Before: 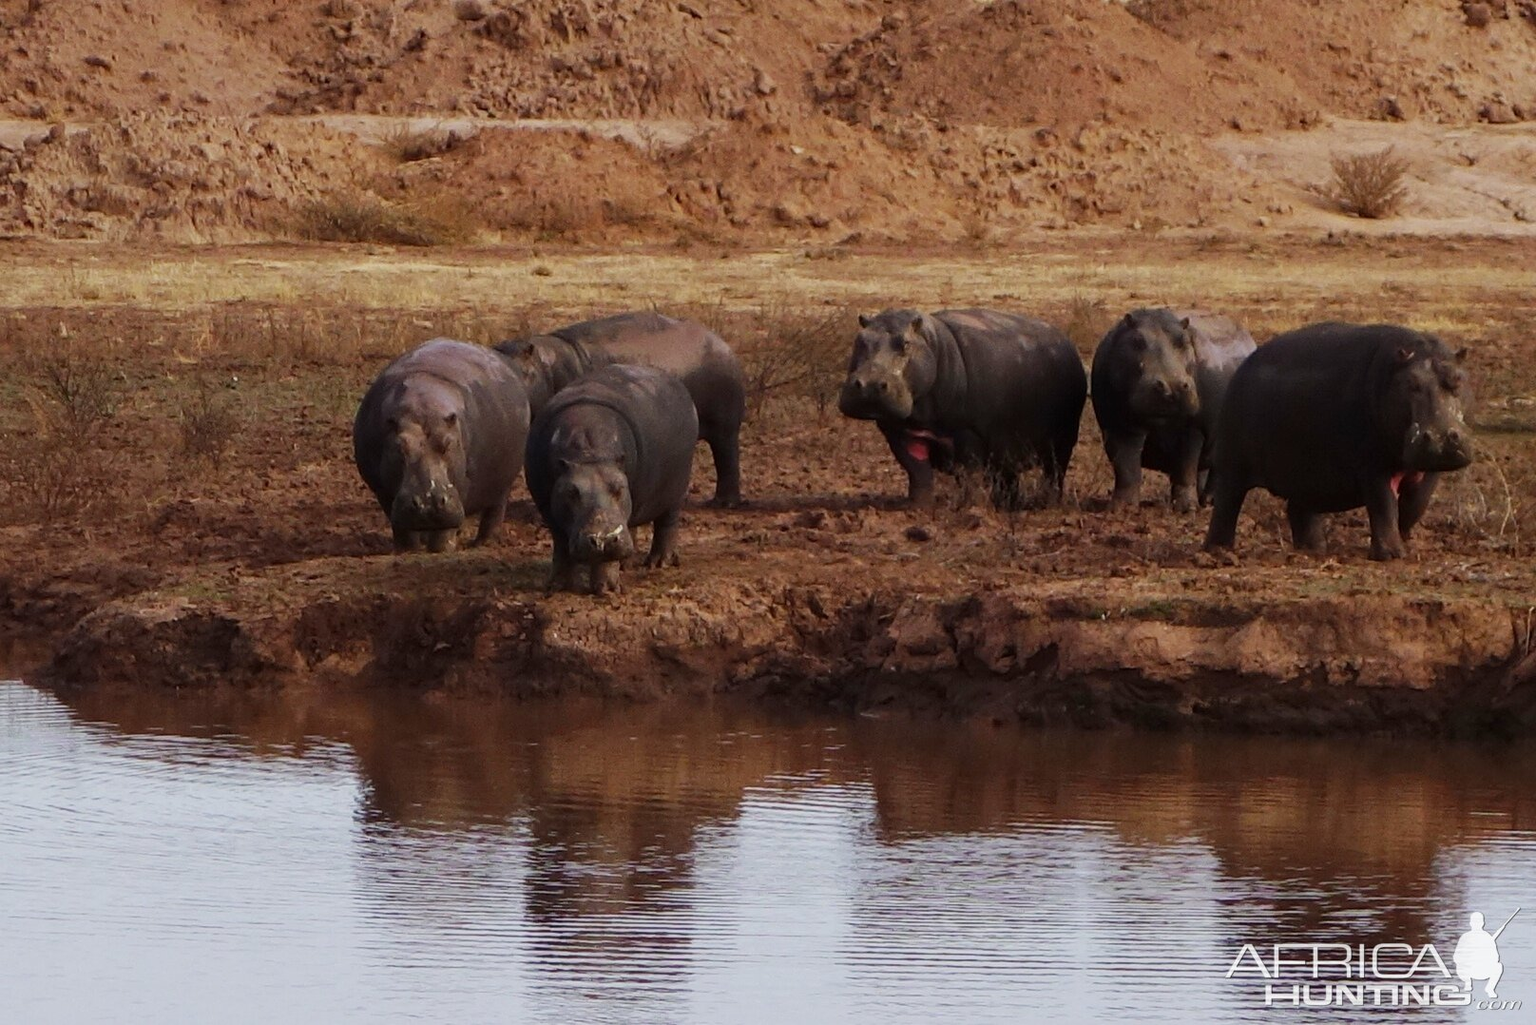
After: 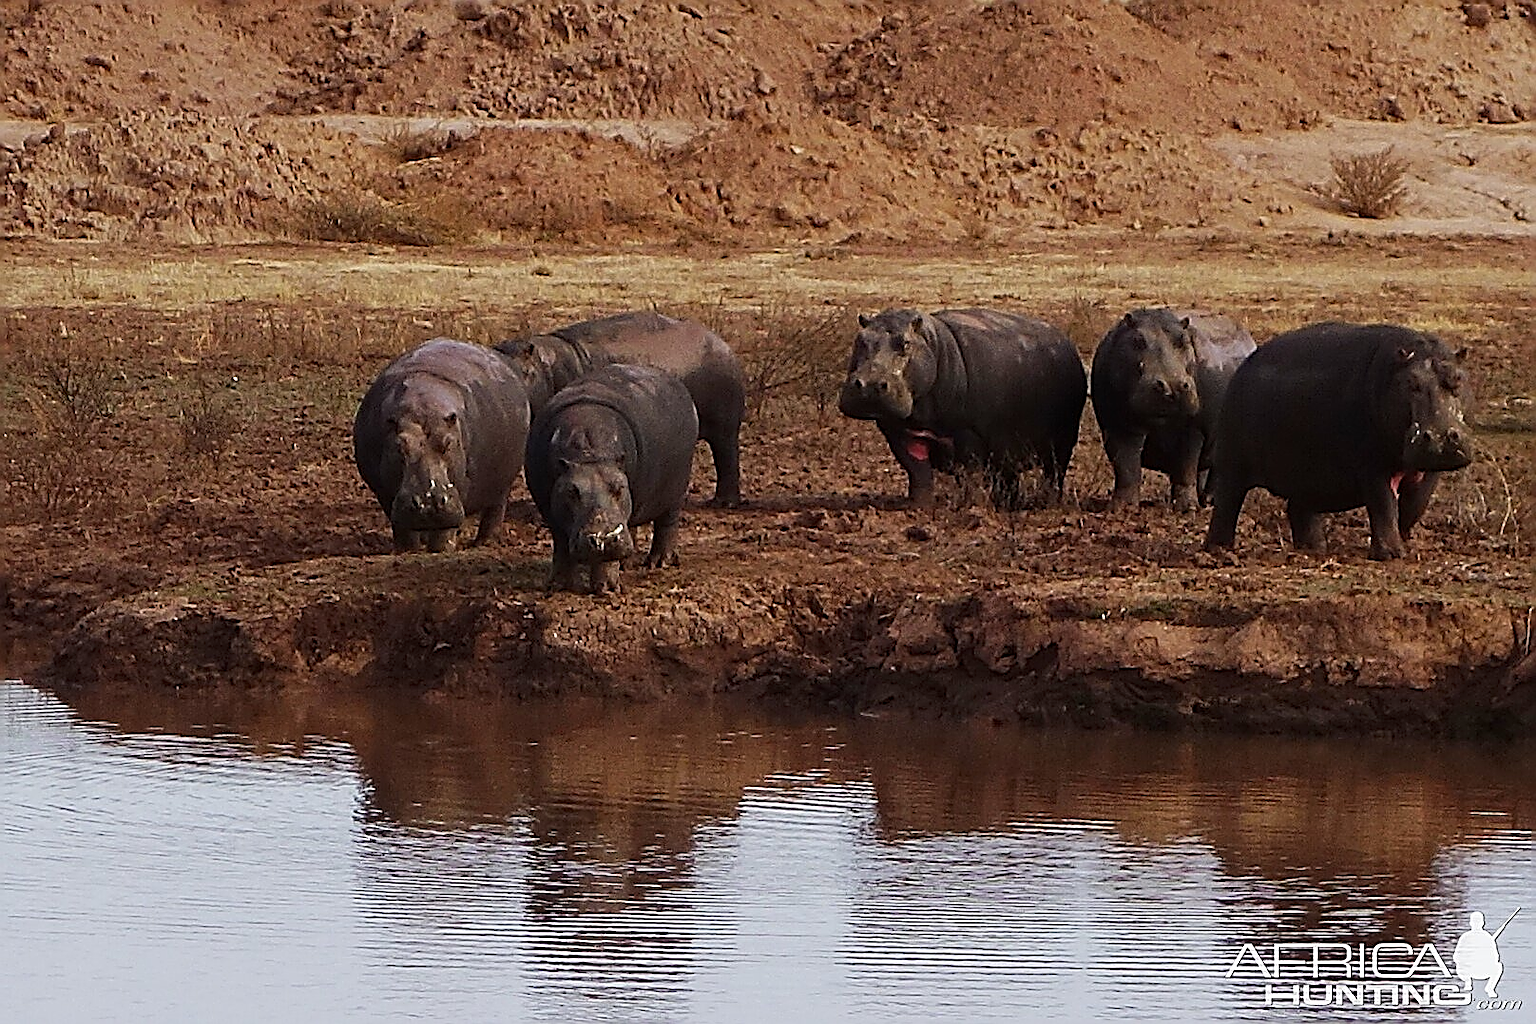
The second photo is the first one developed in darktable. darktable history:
sharpen: amount 1.846
